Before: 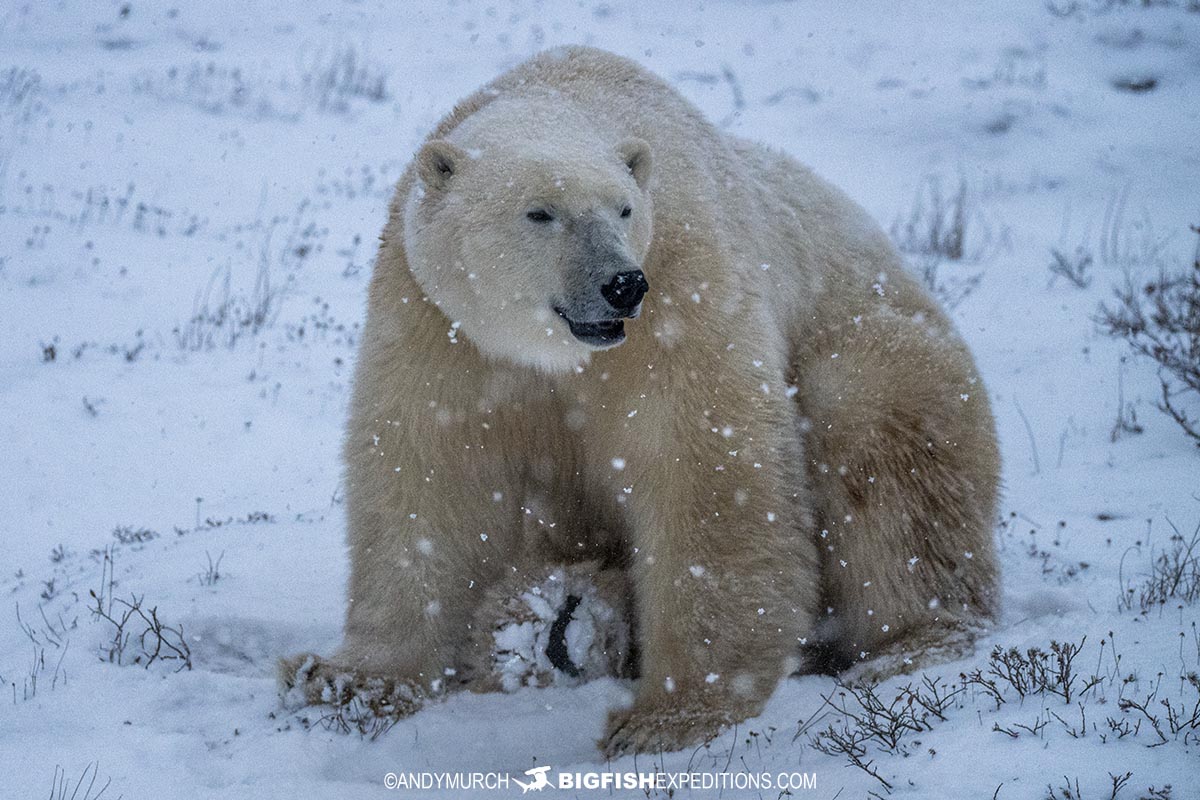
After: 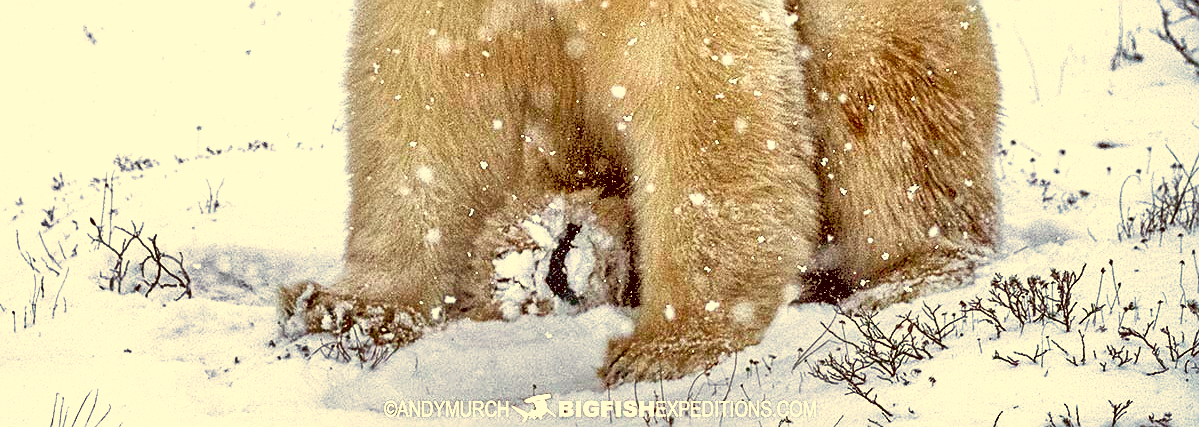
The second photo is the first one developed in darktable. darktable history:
filmic rgb: middle gray luminance 8.56%, black relative exposure -6.25 EV, white relative exposure 2.7 EV, target black luminance 0%, hardness 4.76, latitude 74.11%, contrast 1.332, shadows ↔ highlights balance 9.55%, color science v4 (2020)
tone equalizer: -8 EV 1.96 EV, -7 EV 1.96 EV, -6 EV 1.98 EV, -5 EV 1.97 EV, -4 EV 1.98 EV, -3 EV 1.47 EV, -2 EV 0.992 EV, -1 EV 0.493 EV
shadows and highlights: shadows 20.99, highlights -36.32, soften with gaussian
sharpen: on, module defaults
exposure: black level correction 0.008, exposure 0.969 EV, compensate highlight preservation false
crop and rotate: top 46.551%, right 0.005%
color correction: highlights a* 1.2, highlights b* 24.33, shadows a* 15.39, shadows b* 24.62
